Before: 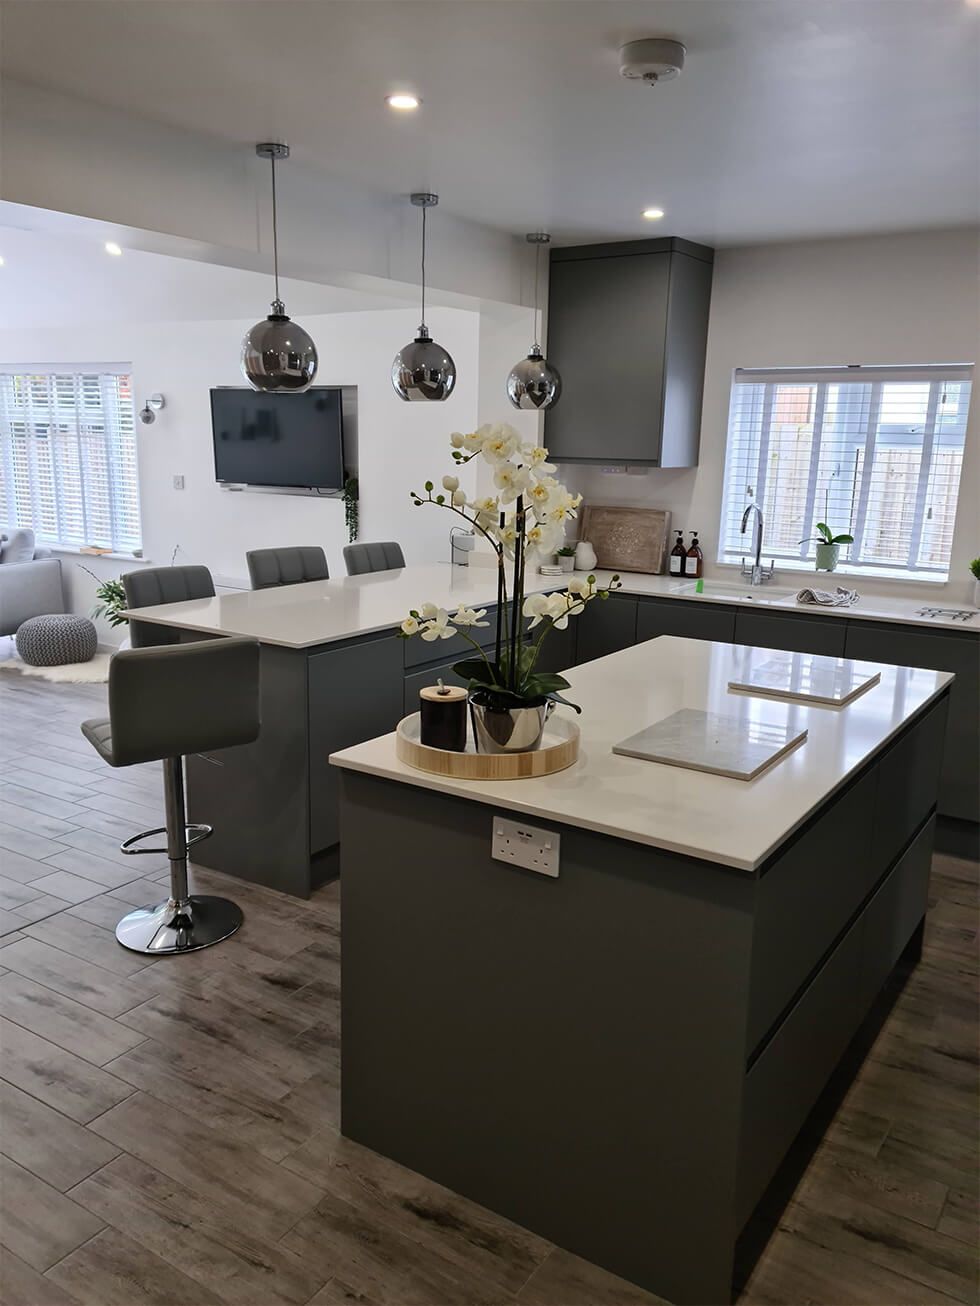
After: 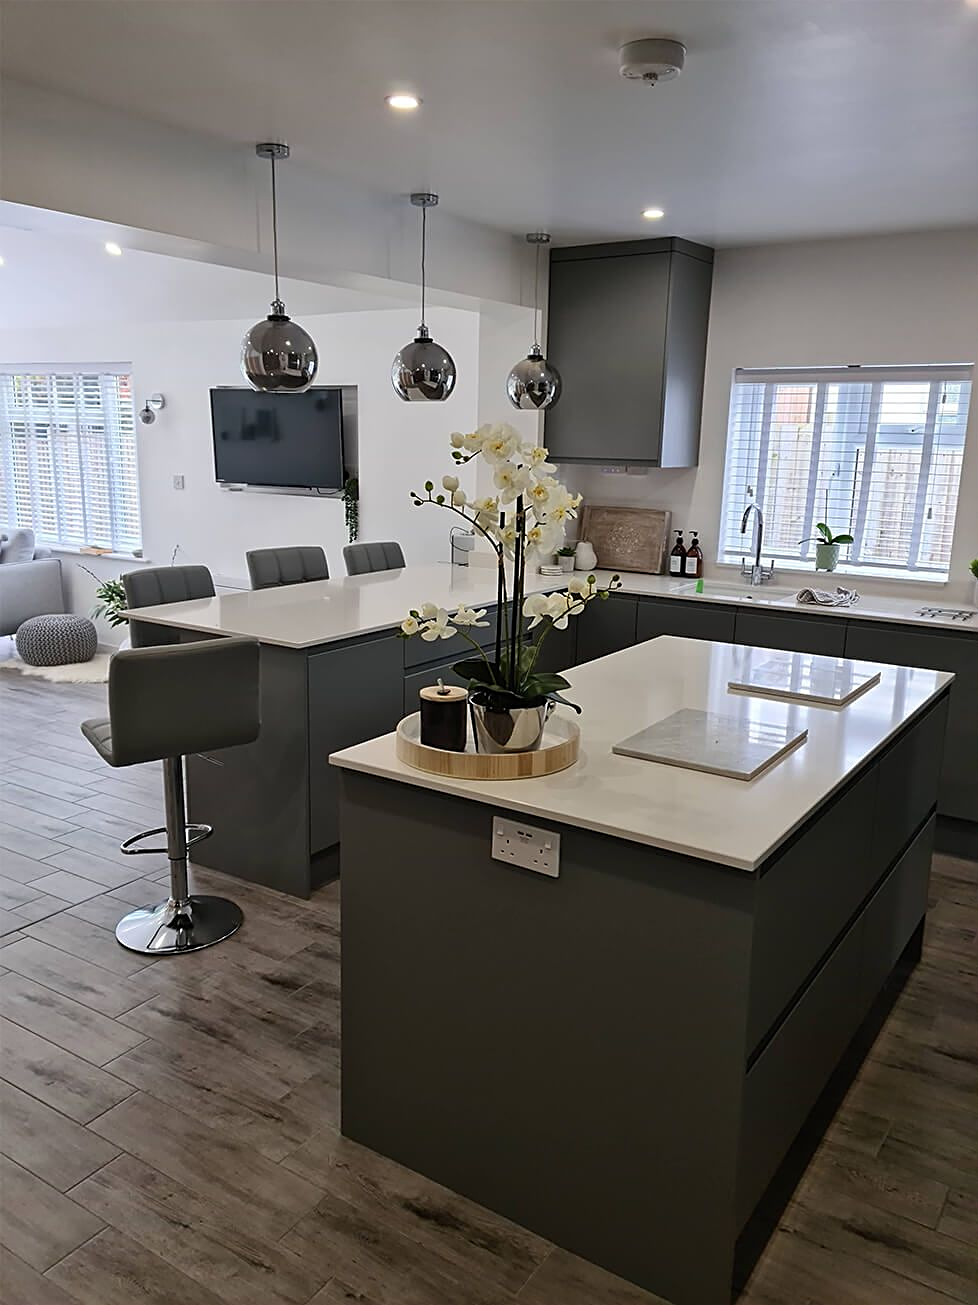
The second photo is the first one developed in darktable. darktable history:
sharpen: on, module defaults
crop and rotate: left 0.188%, bottom 0.005%
